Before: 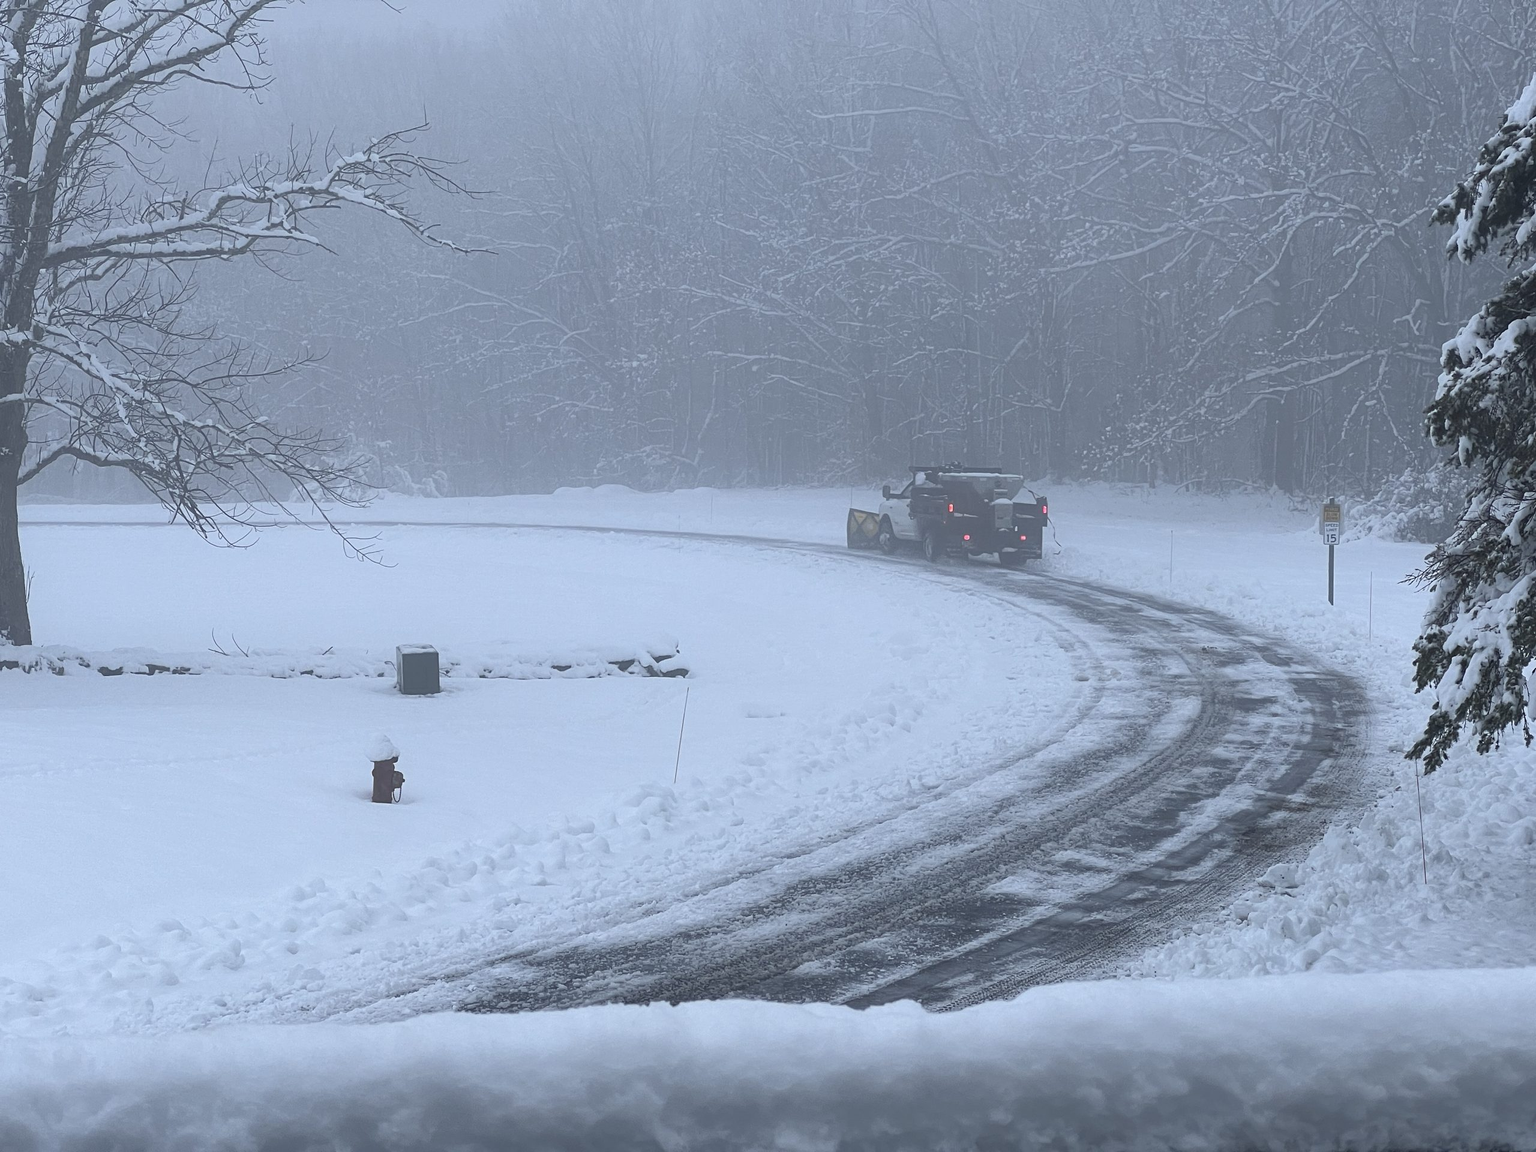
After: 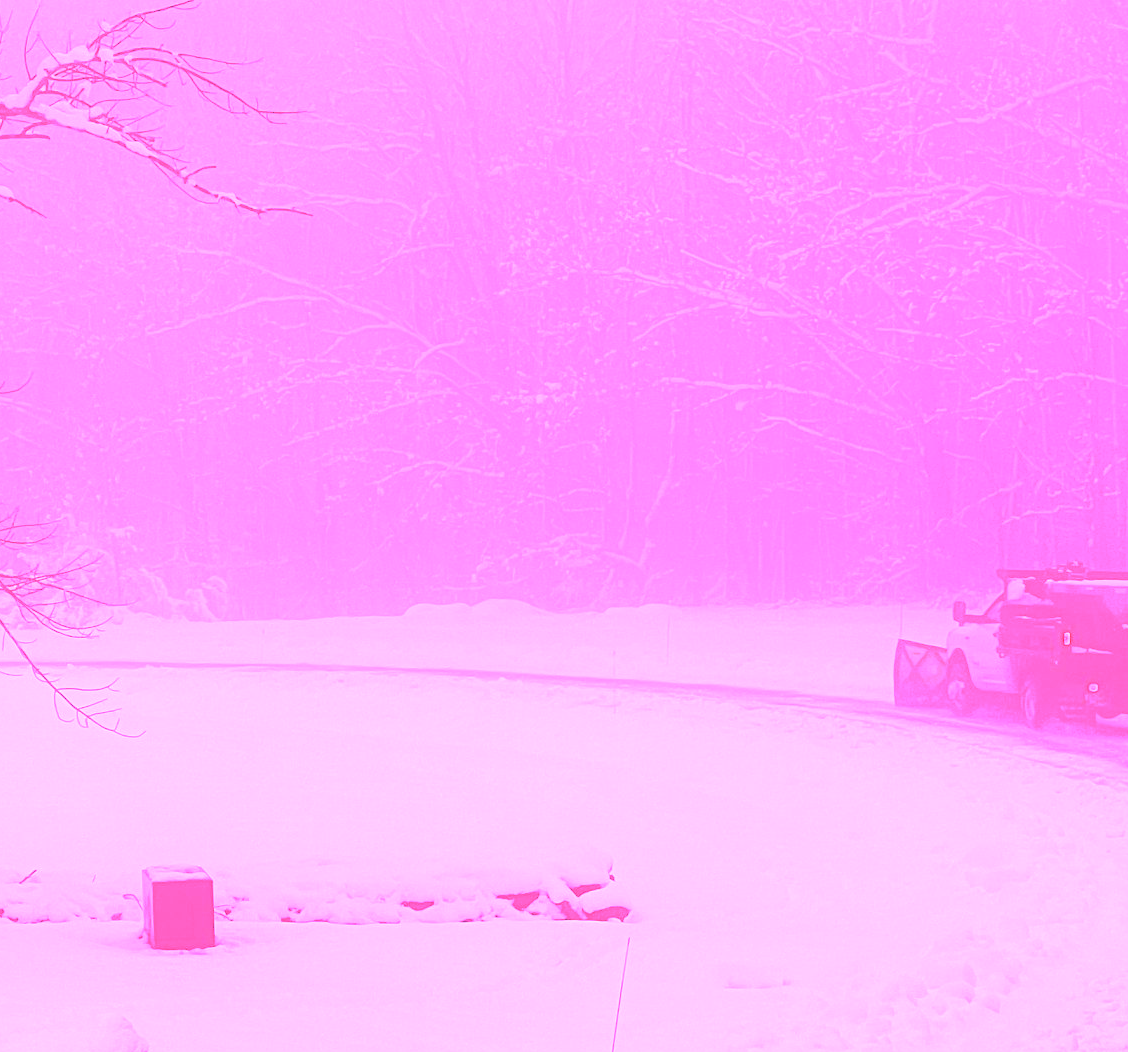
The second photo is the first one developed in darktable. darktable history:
crop: left 20.248%, top 10.86%, right 35.675%, bottom 34.321%
white balance: red 4.26, blue 1.802
